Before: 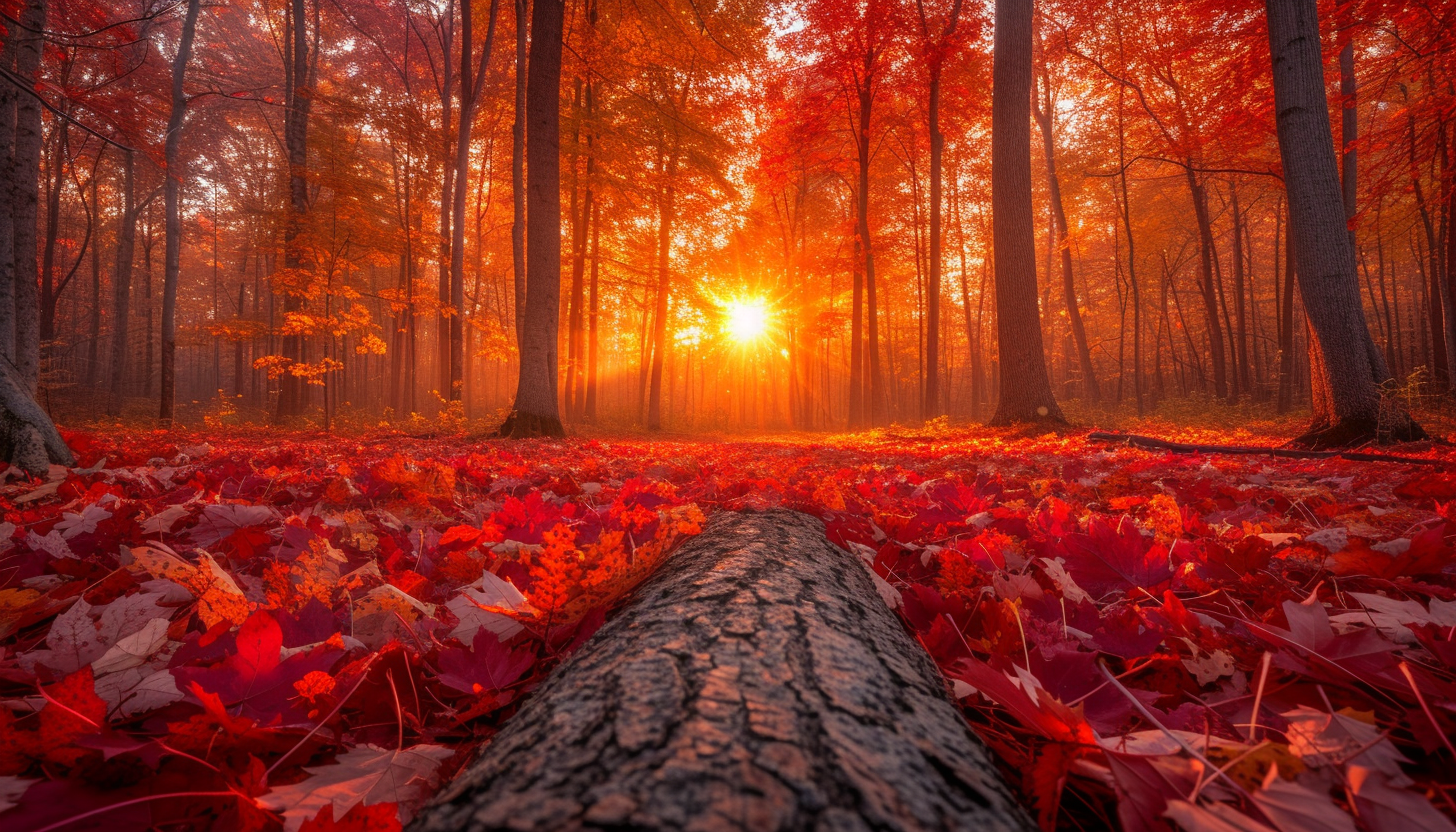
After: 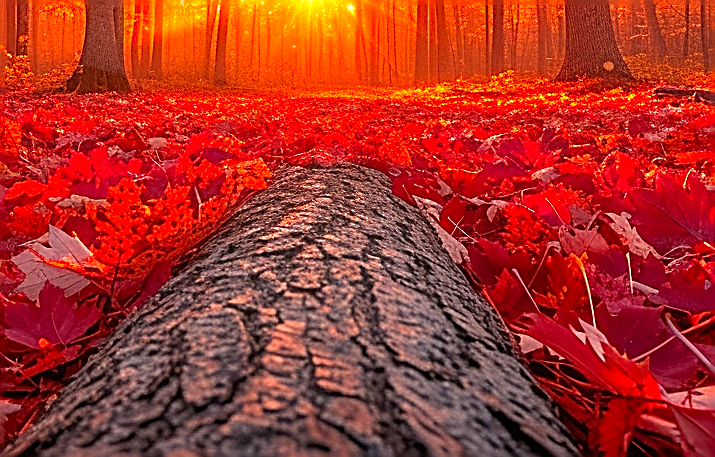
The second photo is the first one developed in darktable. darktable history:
color zones: curves: ch0 [(0.224, 0.526) (0.75, 0.5)]; ch1 [(0.055, 0.526) (0.224, 0.761) (0.377, 0.526) (0.75, 0.5)]
crop: left 29.831%, top 41.556%, right 21.029%, bottom 3.469%
sharpen: amount 1.995
tone equalizer: -8 EV 1.03 EV, -7 EV 1.01 EV, -6 EV 1.04 EV, -5 EV 1.03 EV, -4 EV 0.998 EV, -3 EV 0.735 EV, -2 EV 0.502 EV, -1 EV 0.229 EV
